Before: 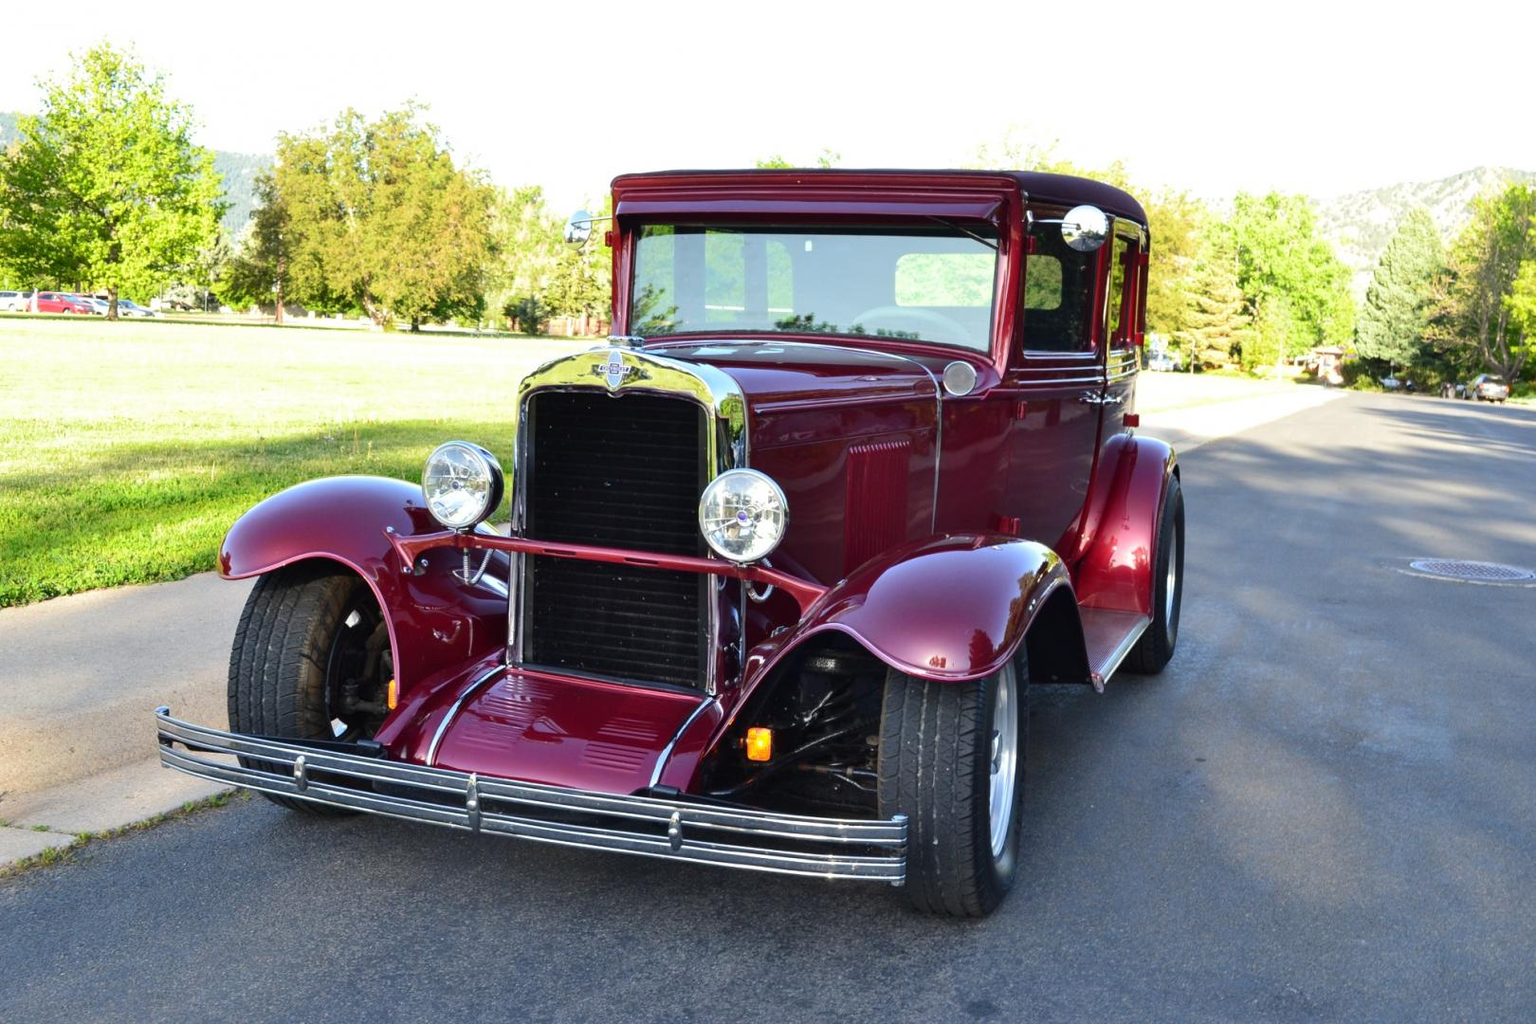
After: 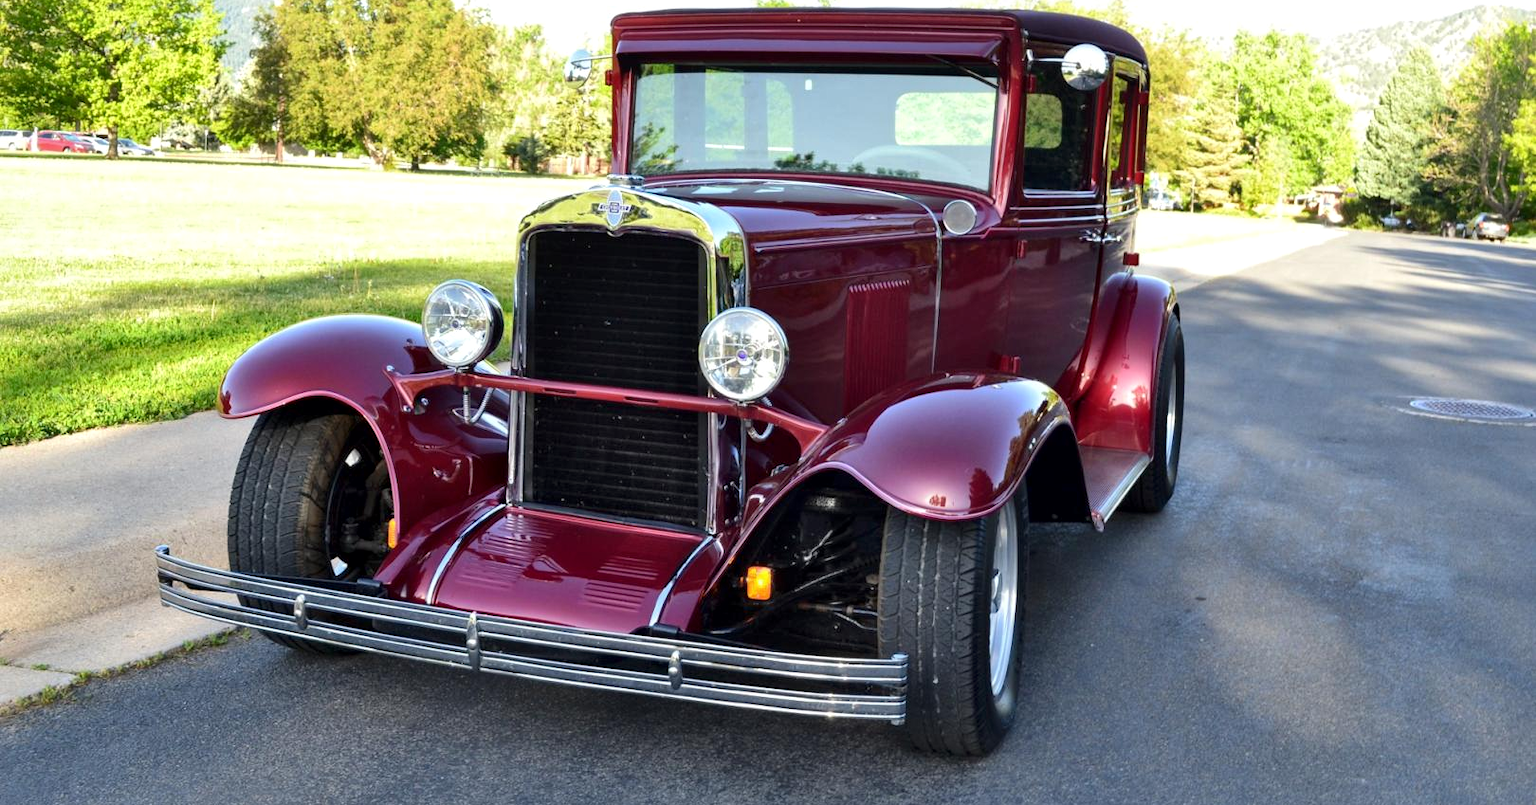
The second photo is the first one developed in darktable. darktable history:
local contrast: mode bilateral grid, contrast 20, coarseness 50, detail 140%, midtone range 0.2
crop and rotate: top 15.774%, bottom 5.506%
